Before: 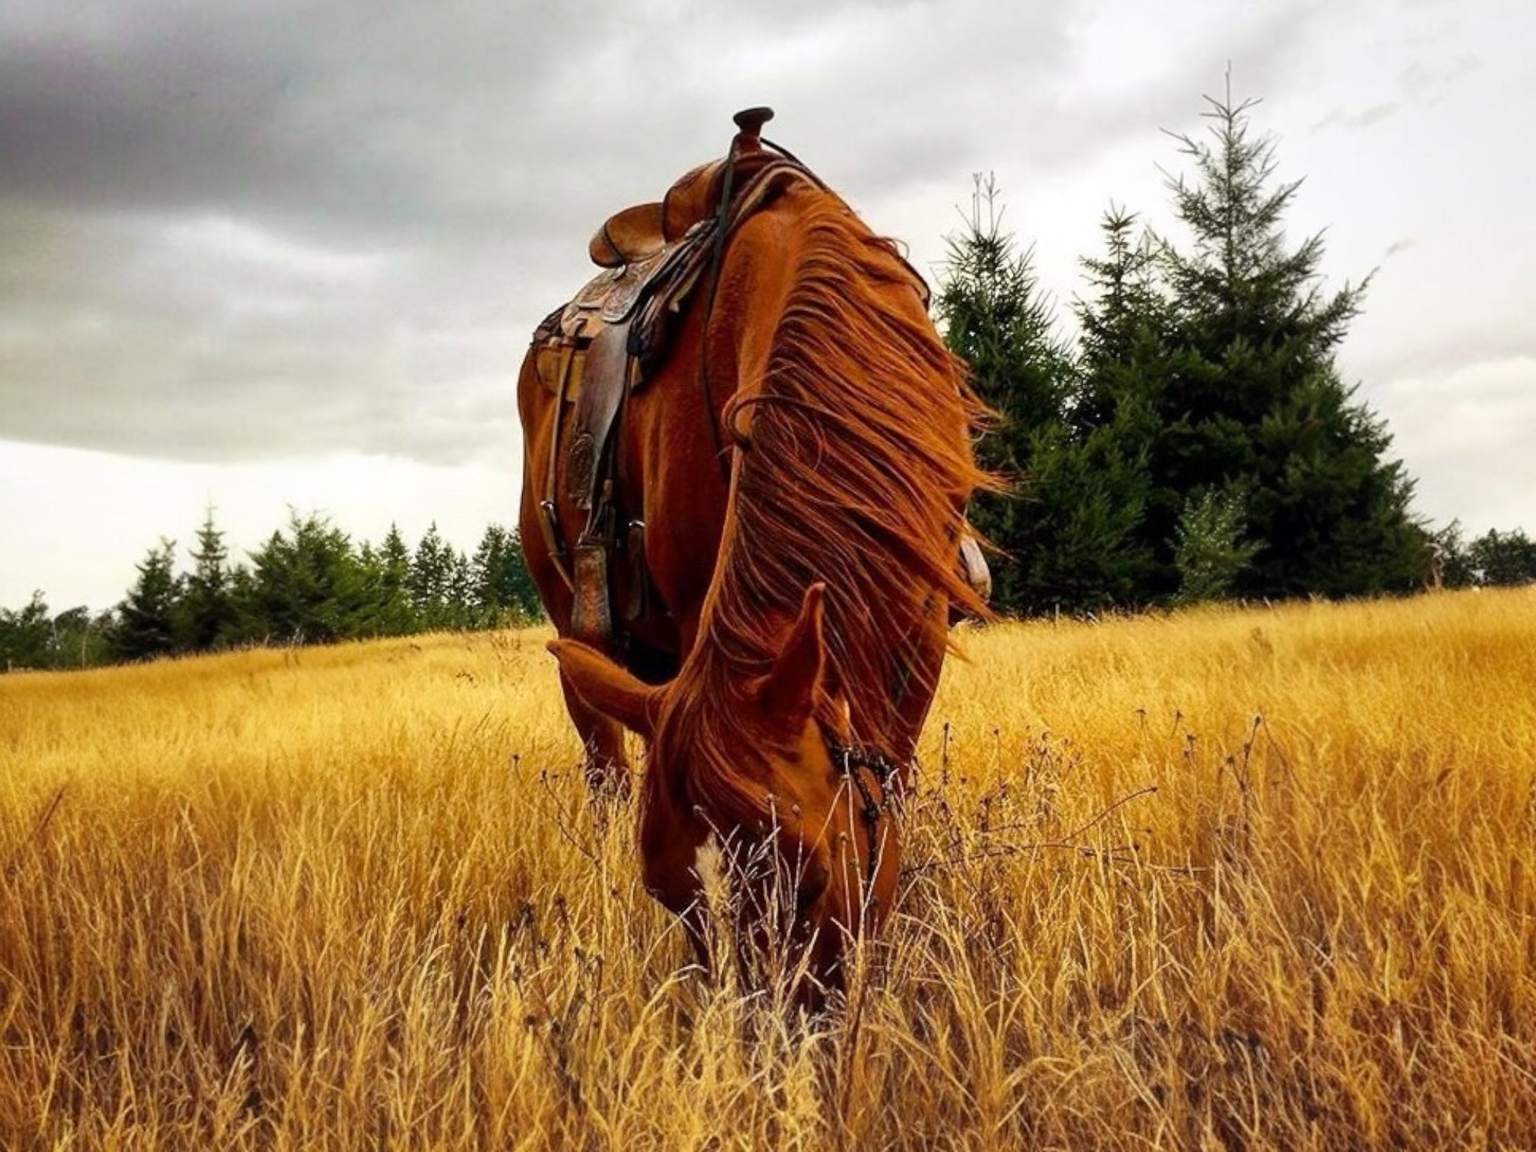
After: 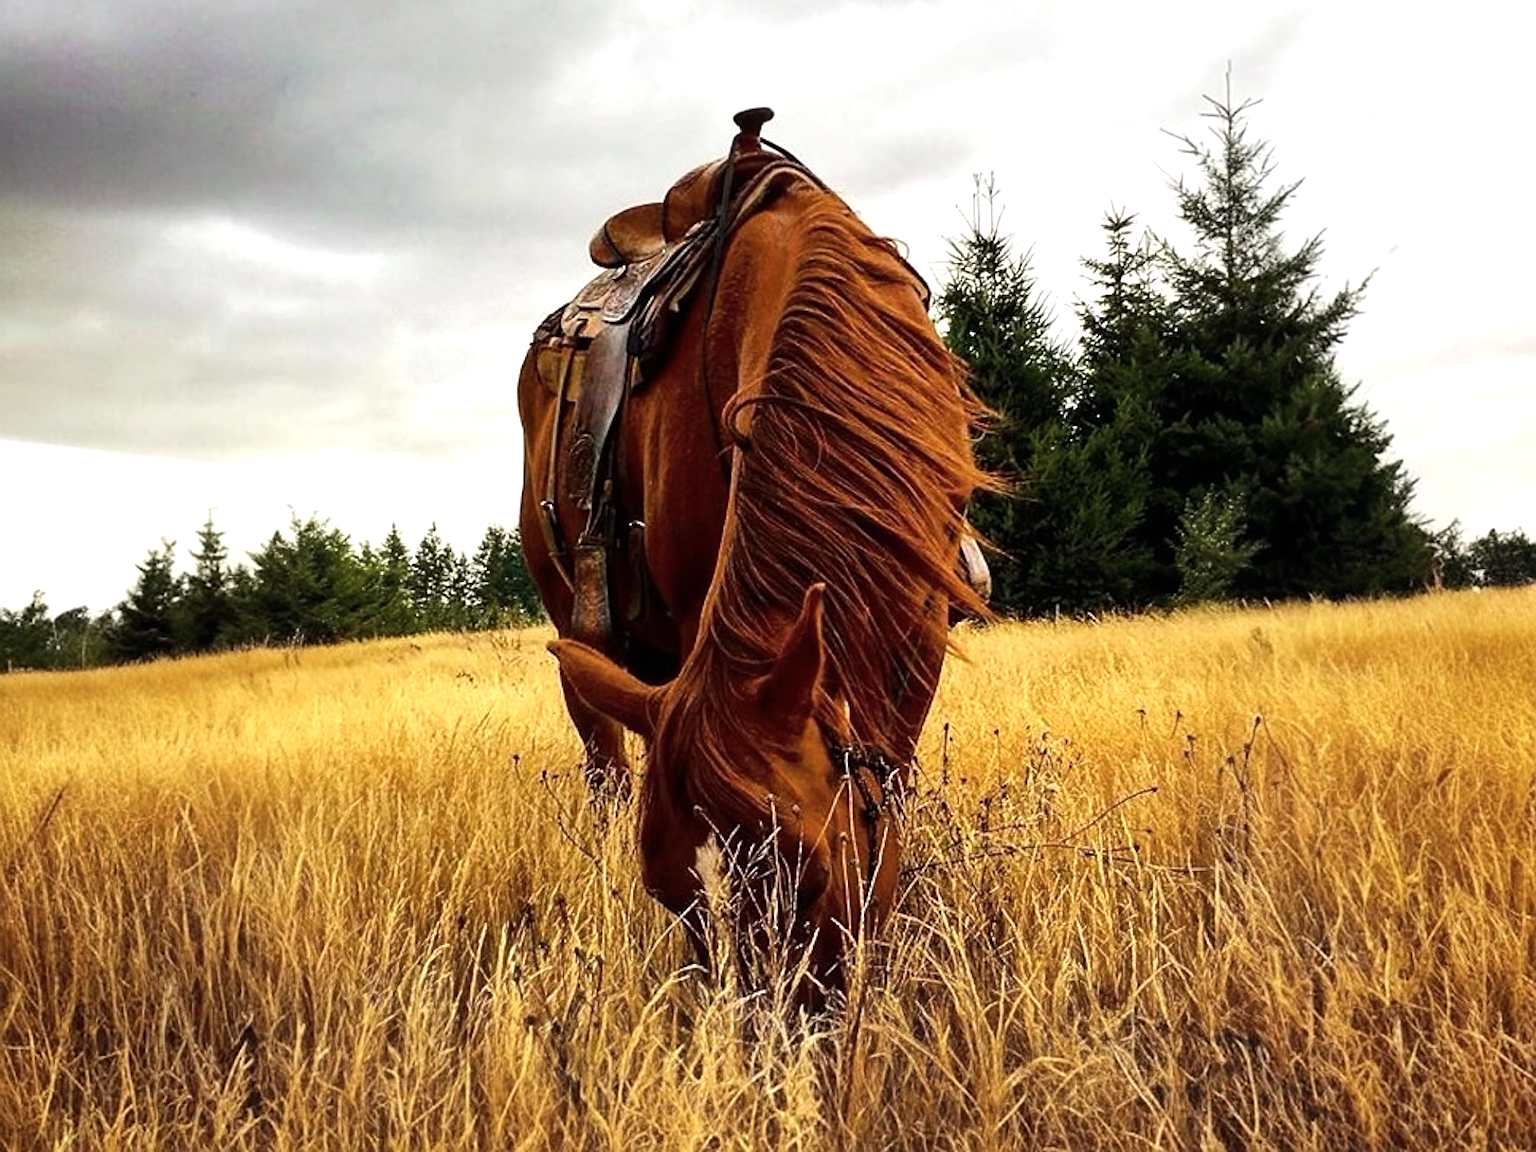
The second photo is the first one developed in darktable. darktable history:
tone equalizer: -8 EV -0.417 EV, -7 EV -0.389 EV, -6 EV -0.333 EV, -5 EV -0.222 EV, -3 EV 0.222 EV, -2 EV 0.333 EV, -1 EV 0.389 EV, +0 EV 0.417 EV, edges refinement/feathering 500, mask exposure compensation -1.57 EV, preserve details no
contrast brightness saturation: saturation -0.1
sharpen: on, module defaults
